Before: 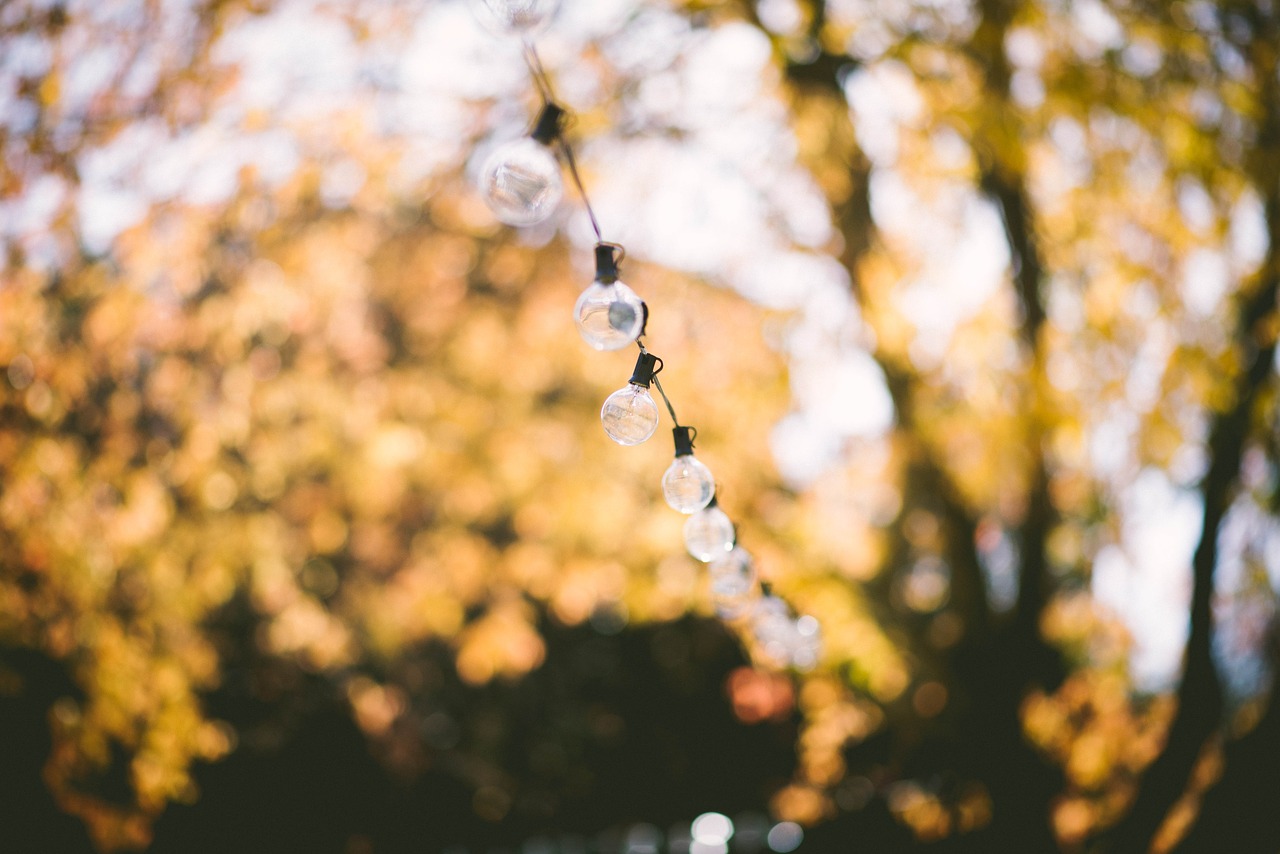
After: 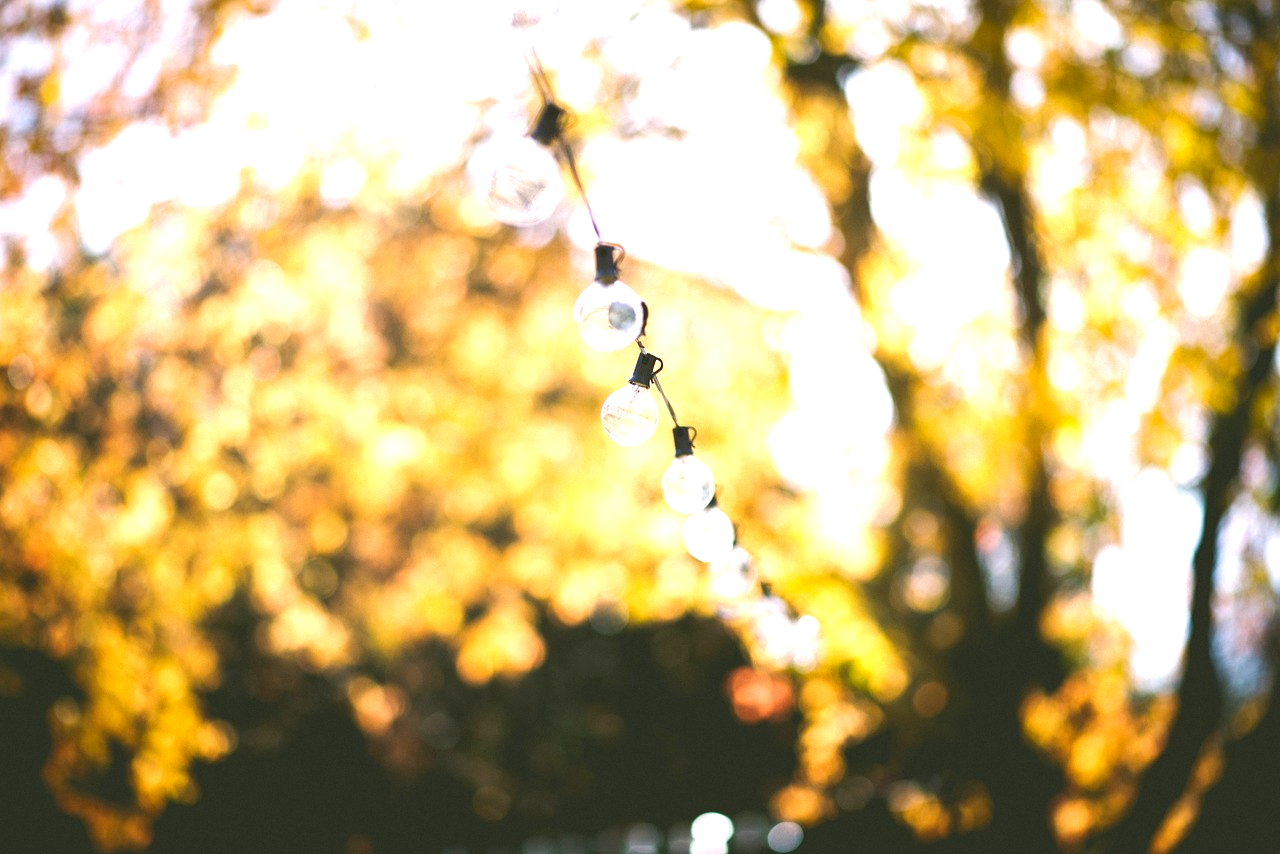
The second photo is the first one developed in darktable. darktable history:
color balance rgb: perceptual saturation grading › global saturation 0.196%, perceptual brilliance grading › global brilliance 25.409%
